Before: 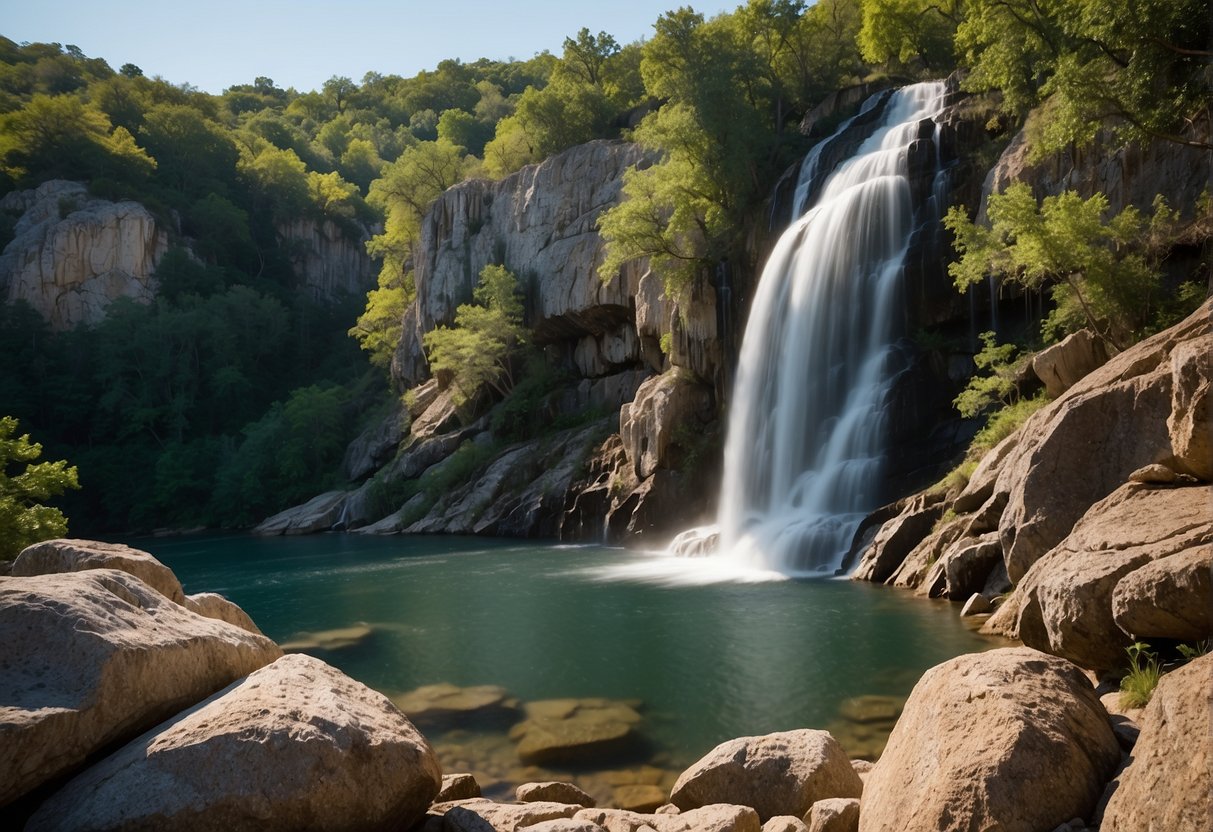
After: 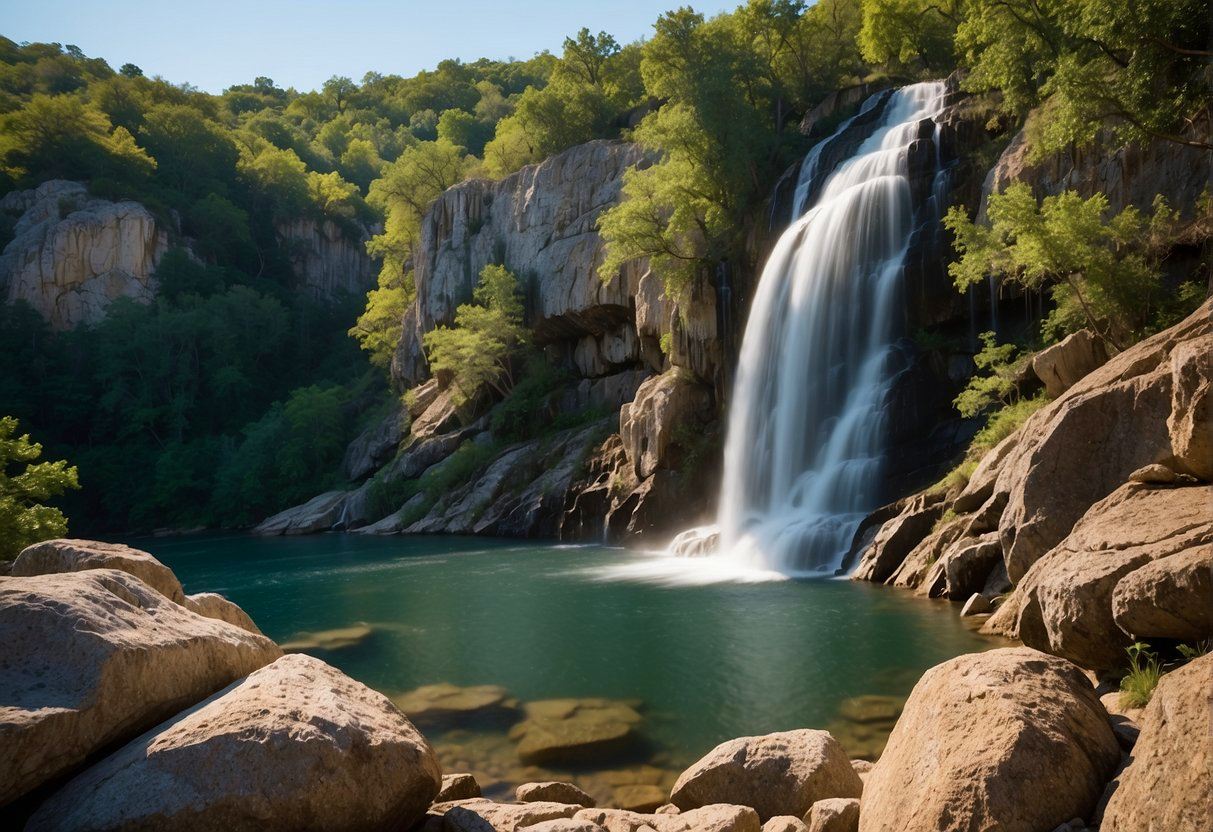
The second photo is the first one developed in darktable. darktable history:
velvia: on, module defaults
color correction: highlights a* 0.046, highlights b* -0.615
